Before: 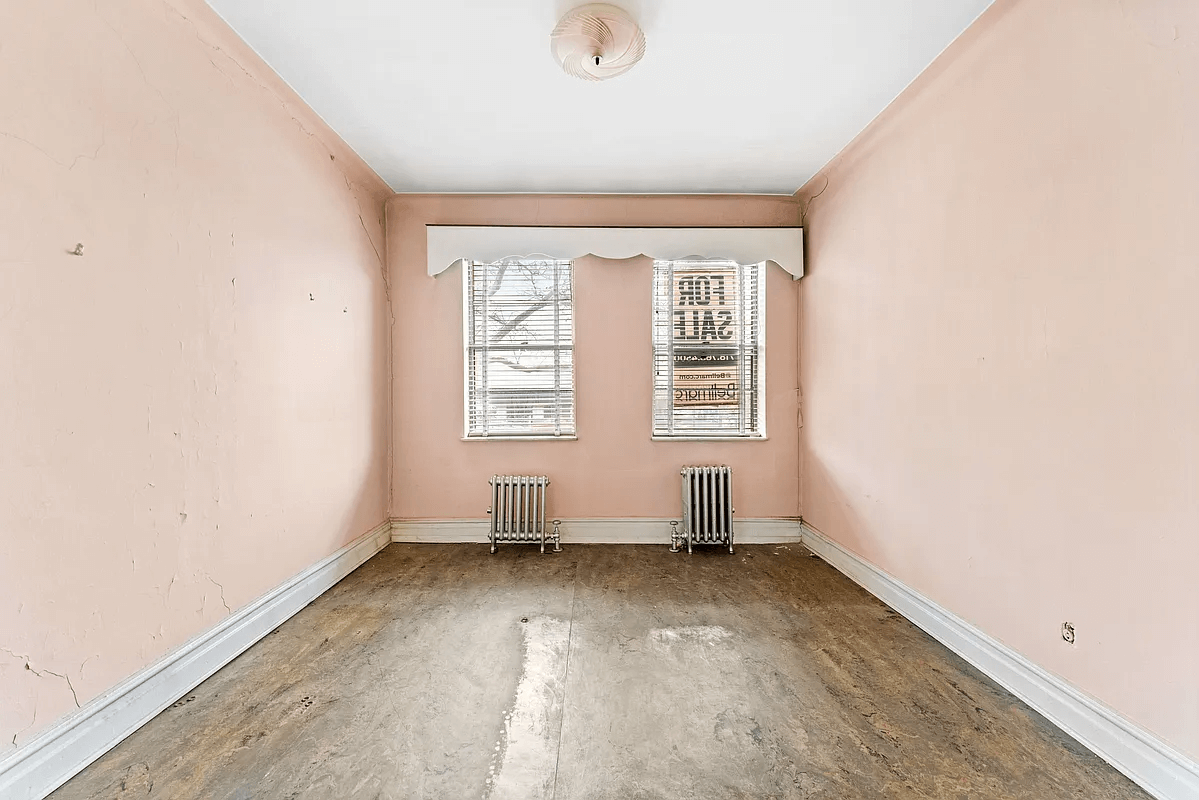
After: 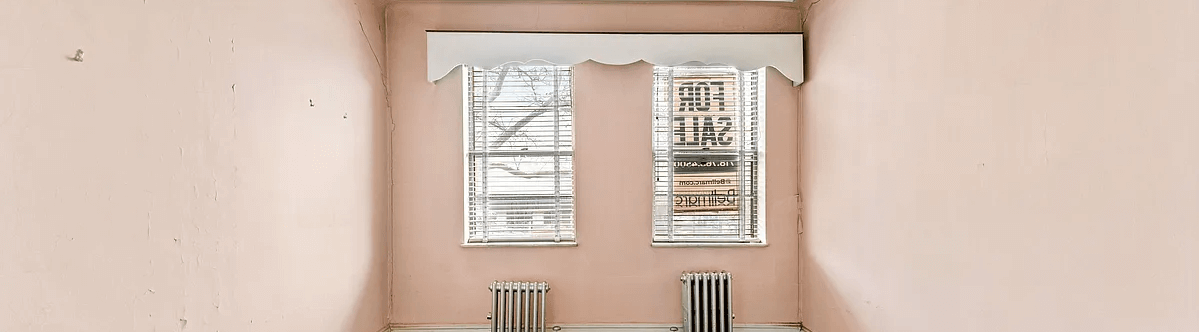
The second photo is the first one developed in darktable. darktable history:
crop and rotate: top 24.251%, bottom 34.234%
